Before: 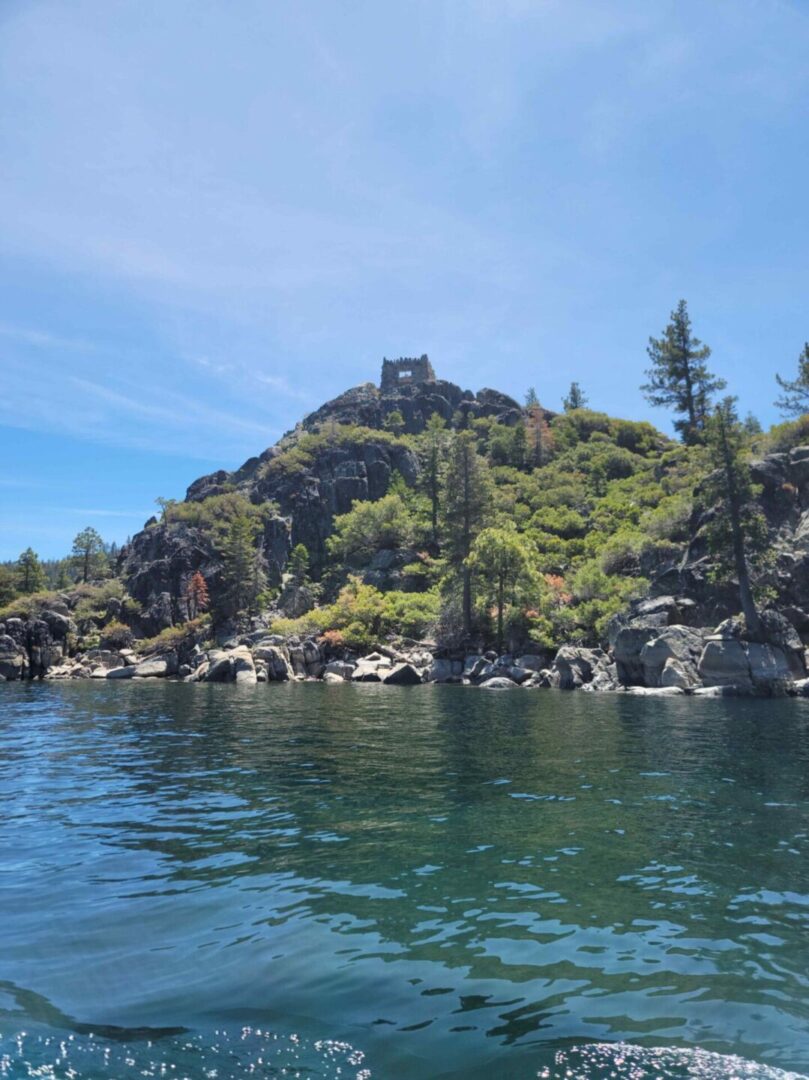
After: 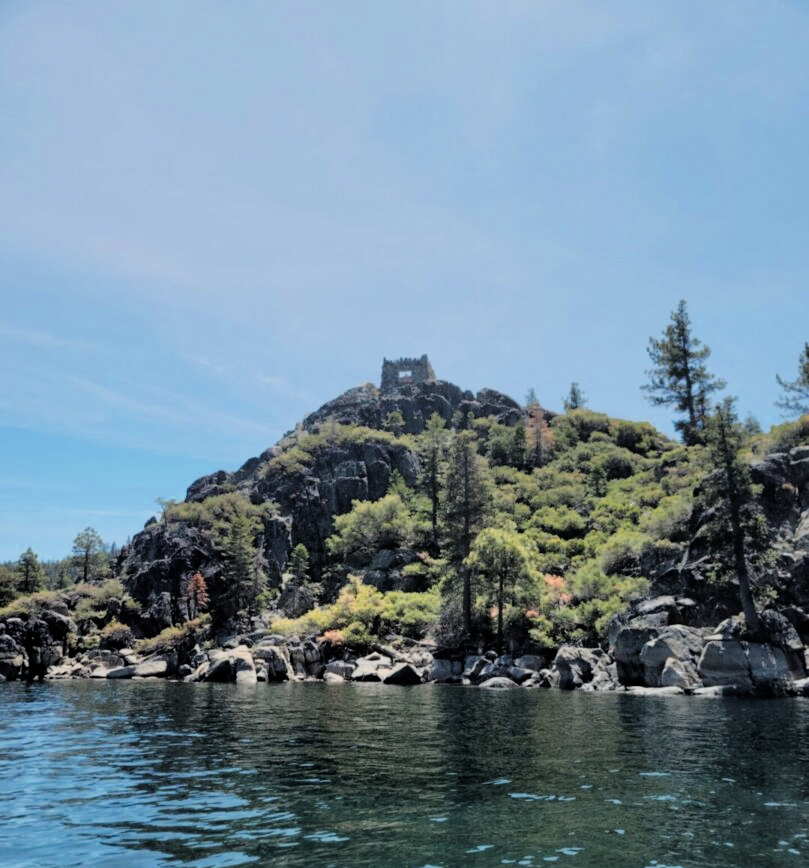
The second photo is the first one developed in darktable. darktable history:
crop: bottom 19.568%
filmic rgb: black relative exposure -4.41 EV, white relative exposure 5.02 EV, threshold 3.04 EV, hardness 2.19, latitude 39.42%, contrast 1.157, highlights saturation mix 10.48%, shadows ↔ highlights balance 1.08%, enable highlight reconstruction true
color zones: curves: ch0 [(0.018, 0.548) (0.197, 0.654) (0.425, 0.447) (0.605, 0.658) (0.732, 0.579)]; ch1 [(0.105, 0.531) (0.224, 0.531) (0.386, 0.39) (0.618, 0.456) (0.732, 0.456) (0.956, 0.421)]; ch2 [(0.039, 0.583) (0.215, 0.465) (0.399, 0.544) (0.465, 0.548) (0.614, 0.447) (0.724, 0.43) (0.882, 0.623) (0.956, 0.632)]
